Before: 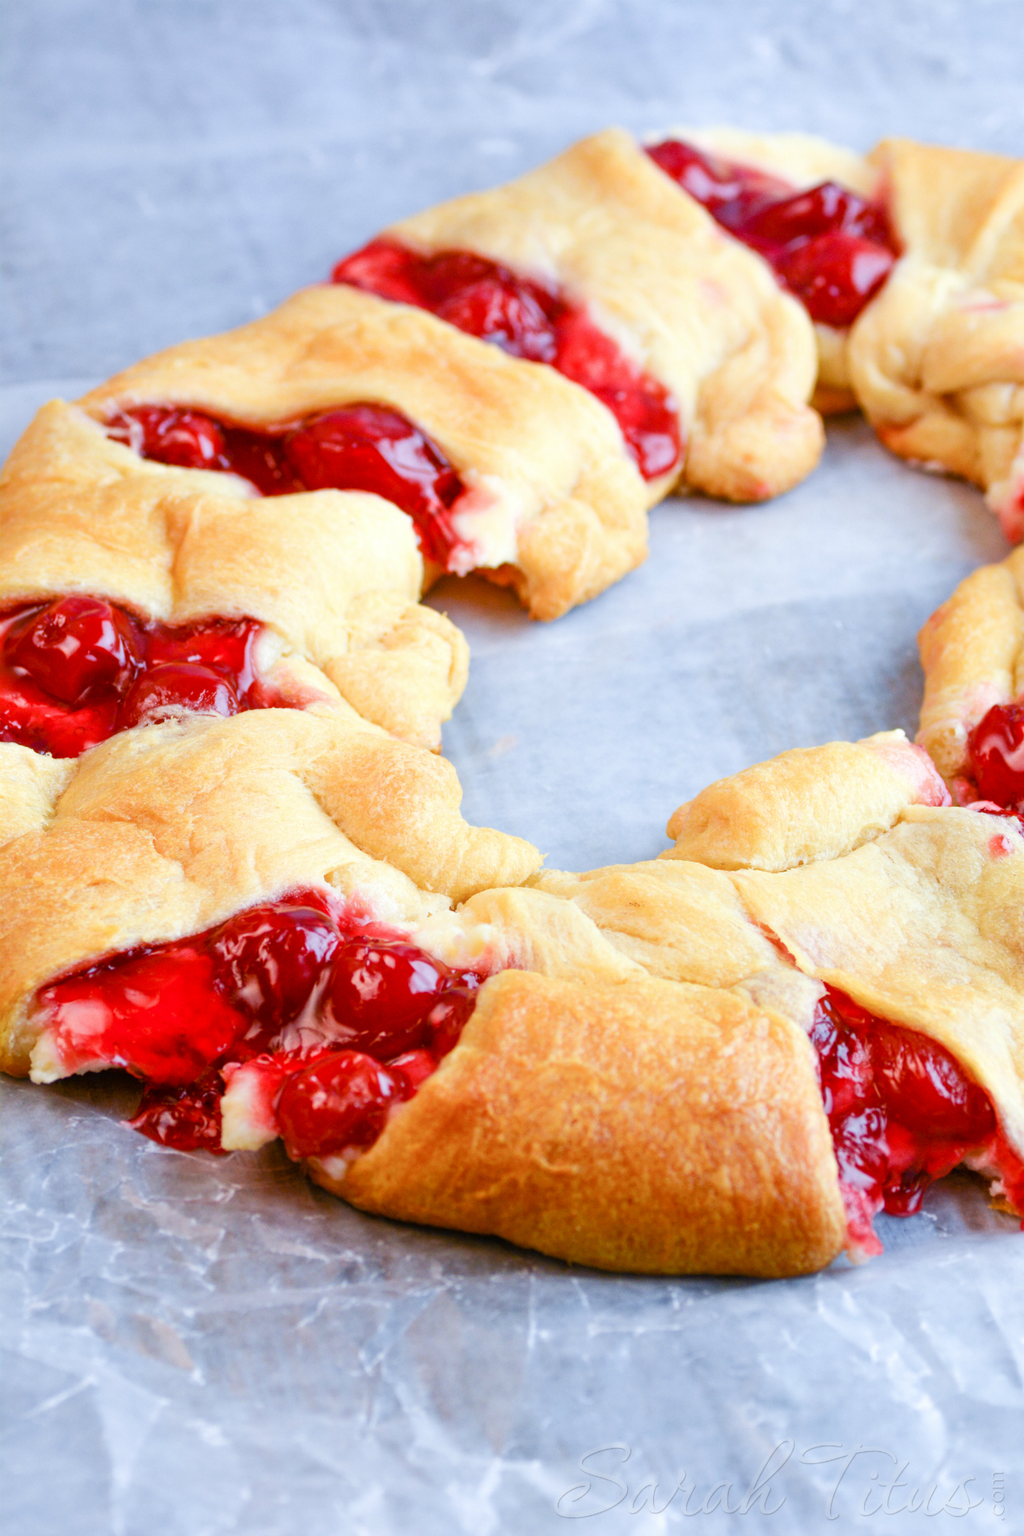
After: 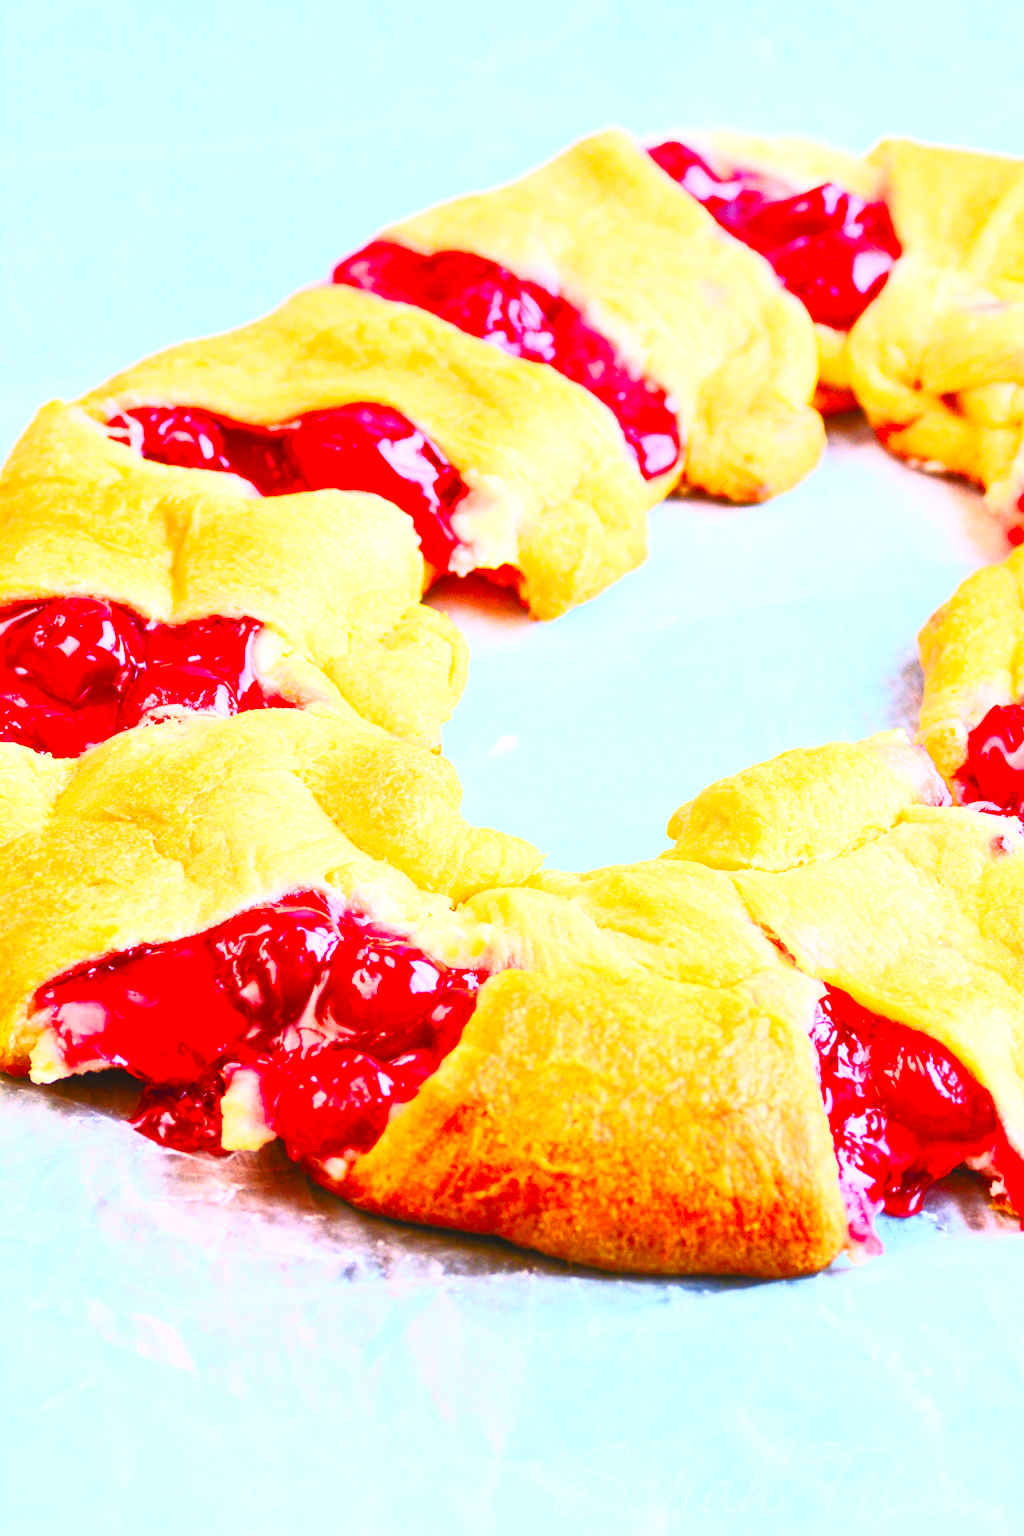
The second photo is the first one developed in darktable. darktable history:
contrast brightness saturation: contrast 0.98, brightness 0.994, saturation 0.999
